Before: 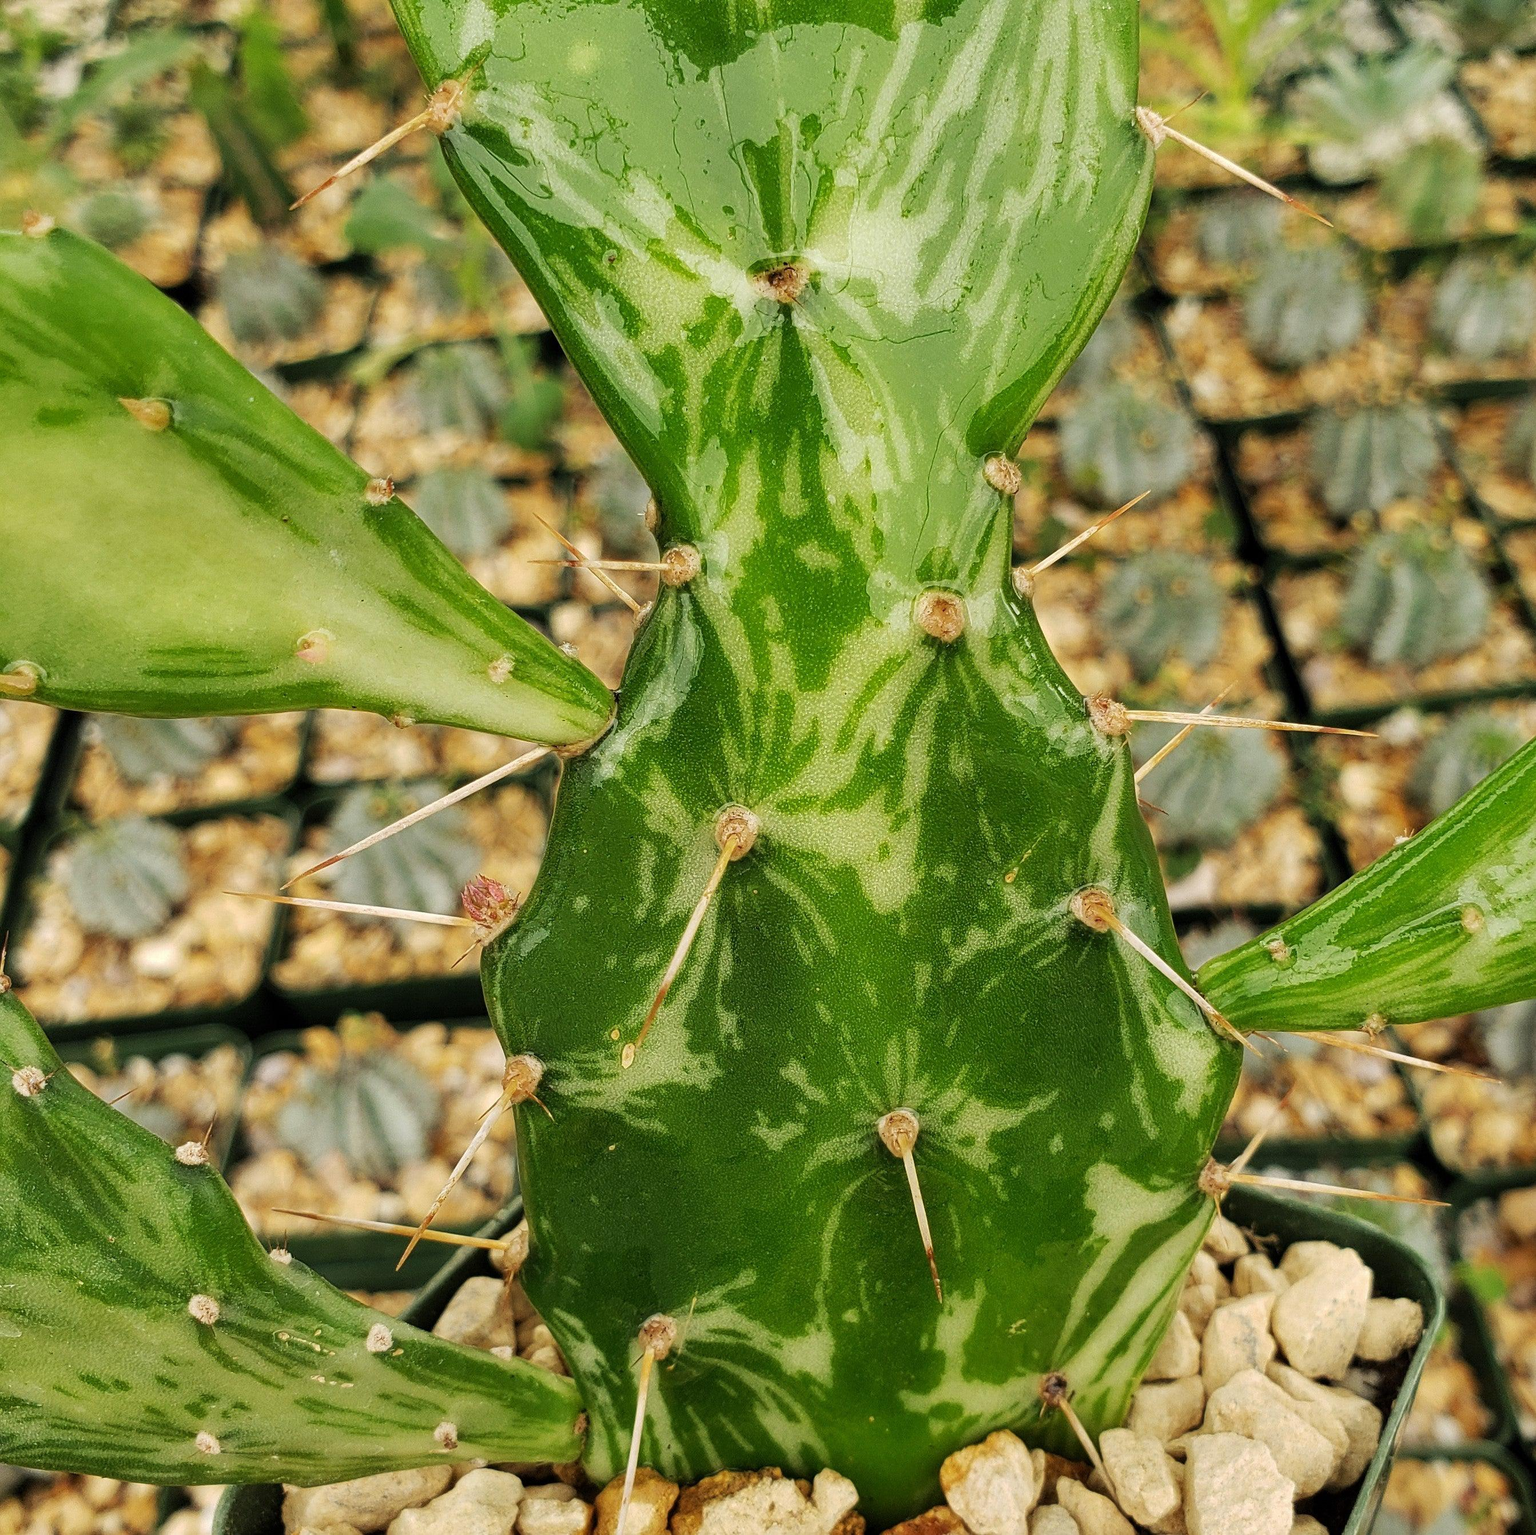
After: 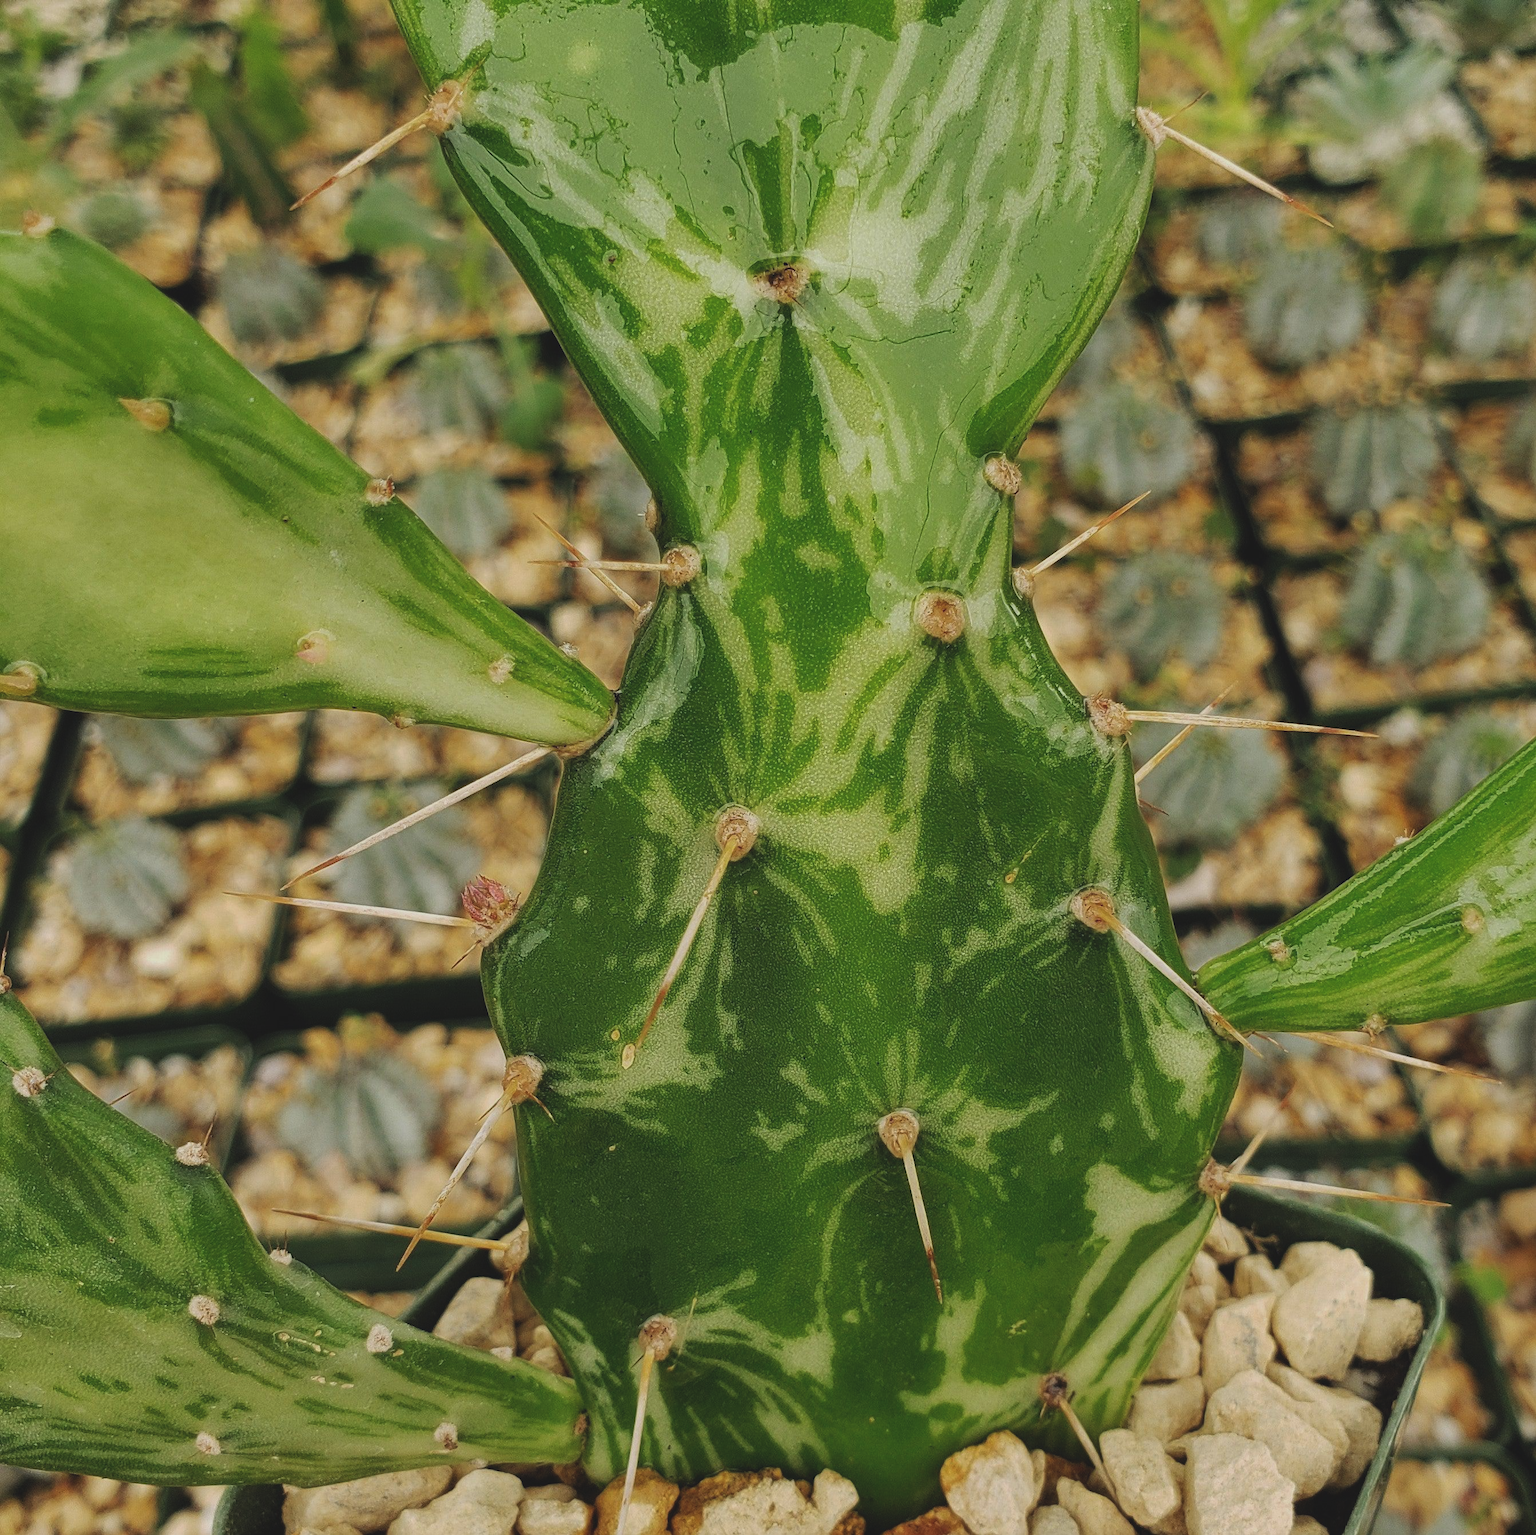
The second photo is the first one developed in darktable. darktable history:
tone equalizer: -8 EV 0.06 EV, smoothing diameter 25%, edges refinement/feathering 10, preserve details guided filter
exposure: black level correction -0.015, exposure -0.5 EV, compensate highlight preservation false
